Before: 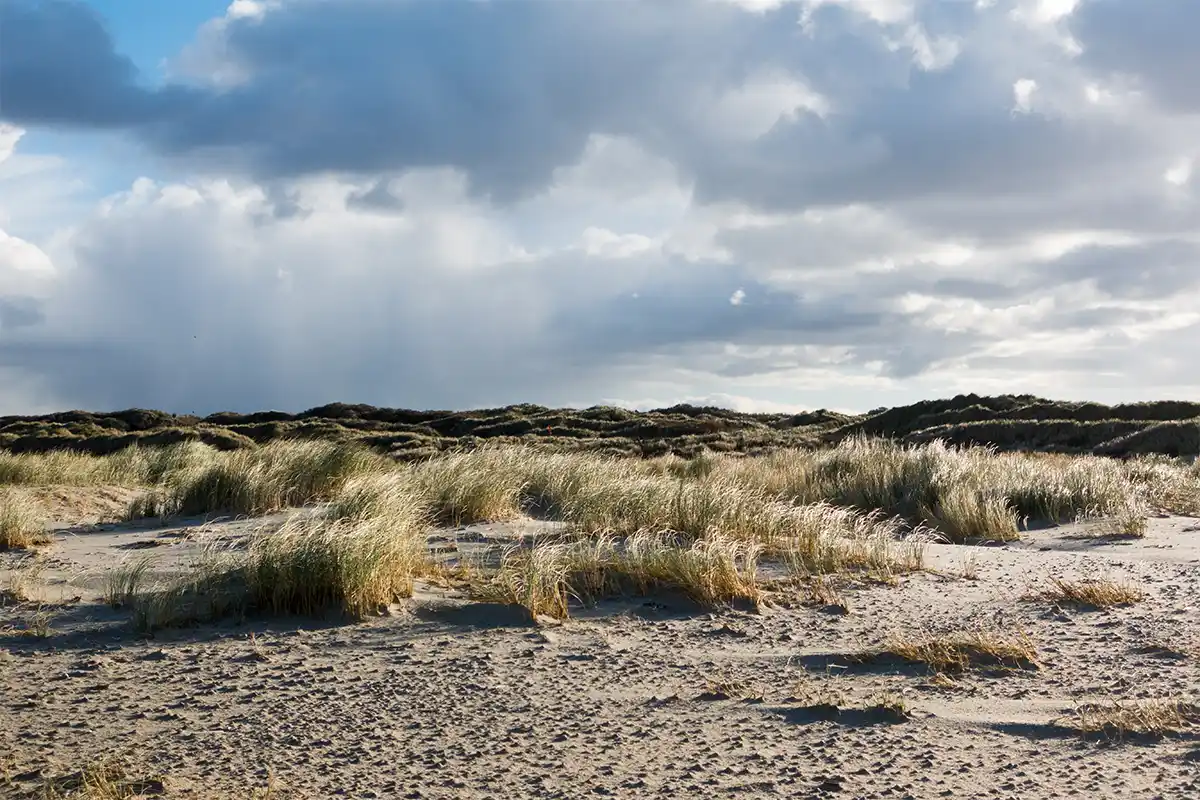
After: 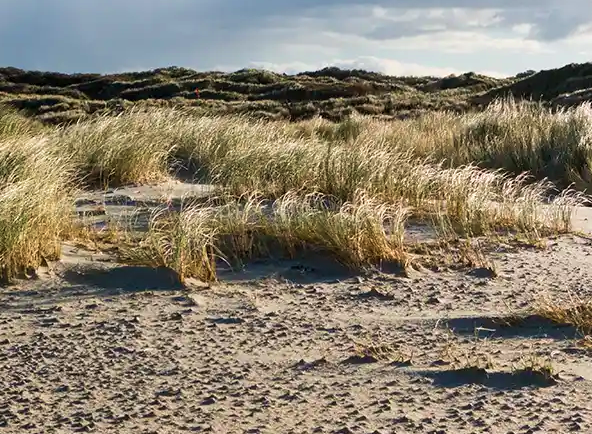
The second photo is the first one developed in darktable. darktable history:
crop: left 29.403%, top 42.159%, right 21.263%, bottom 3.486%
velvia: on, module defaults
